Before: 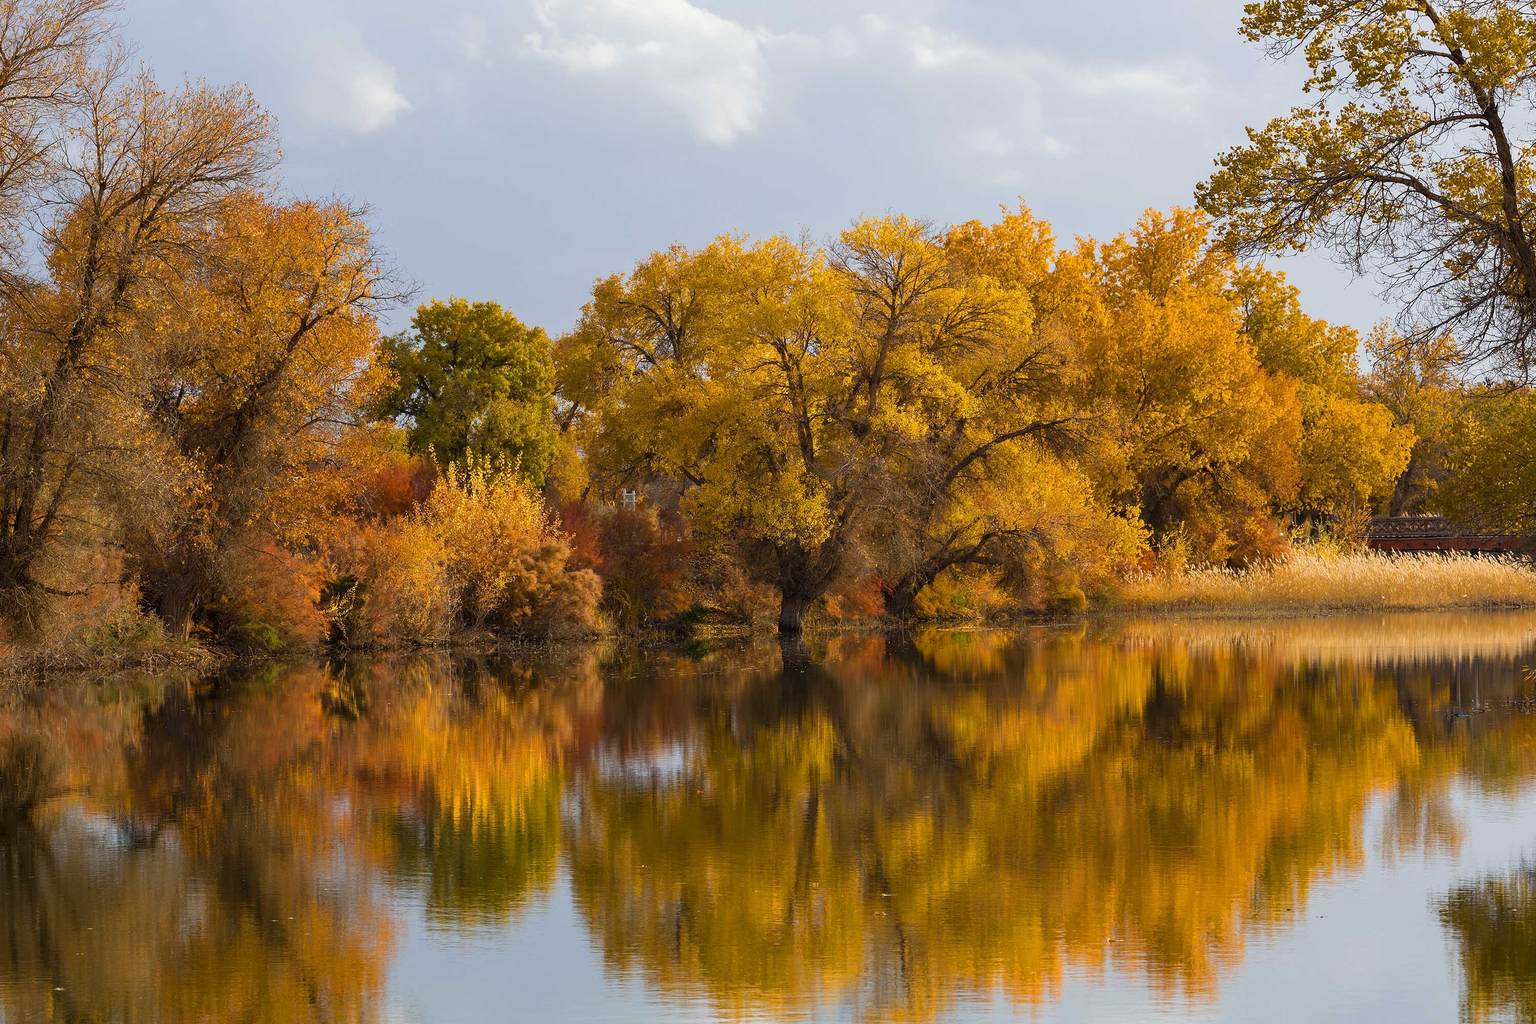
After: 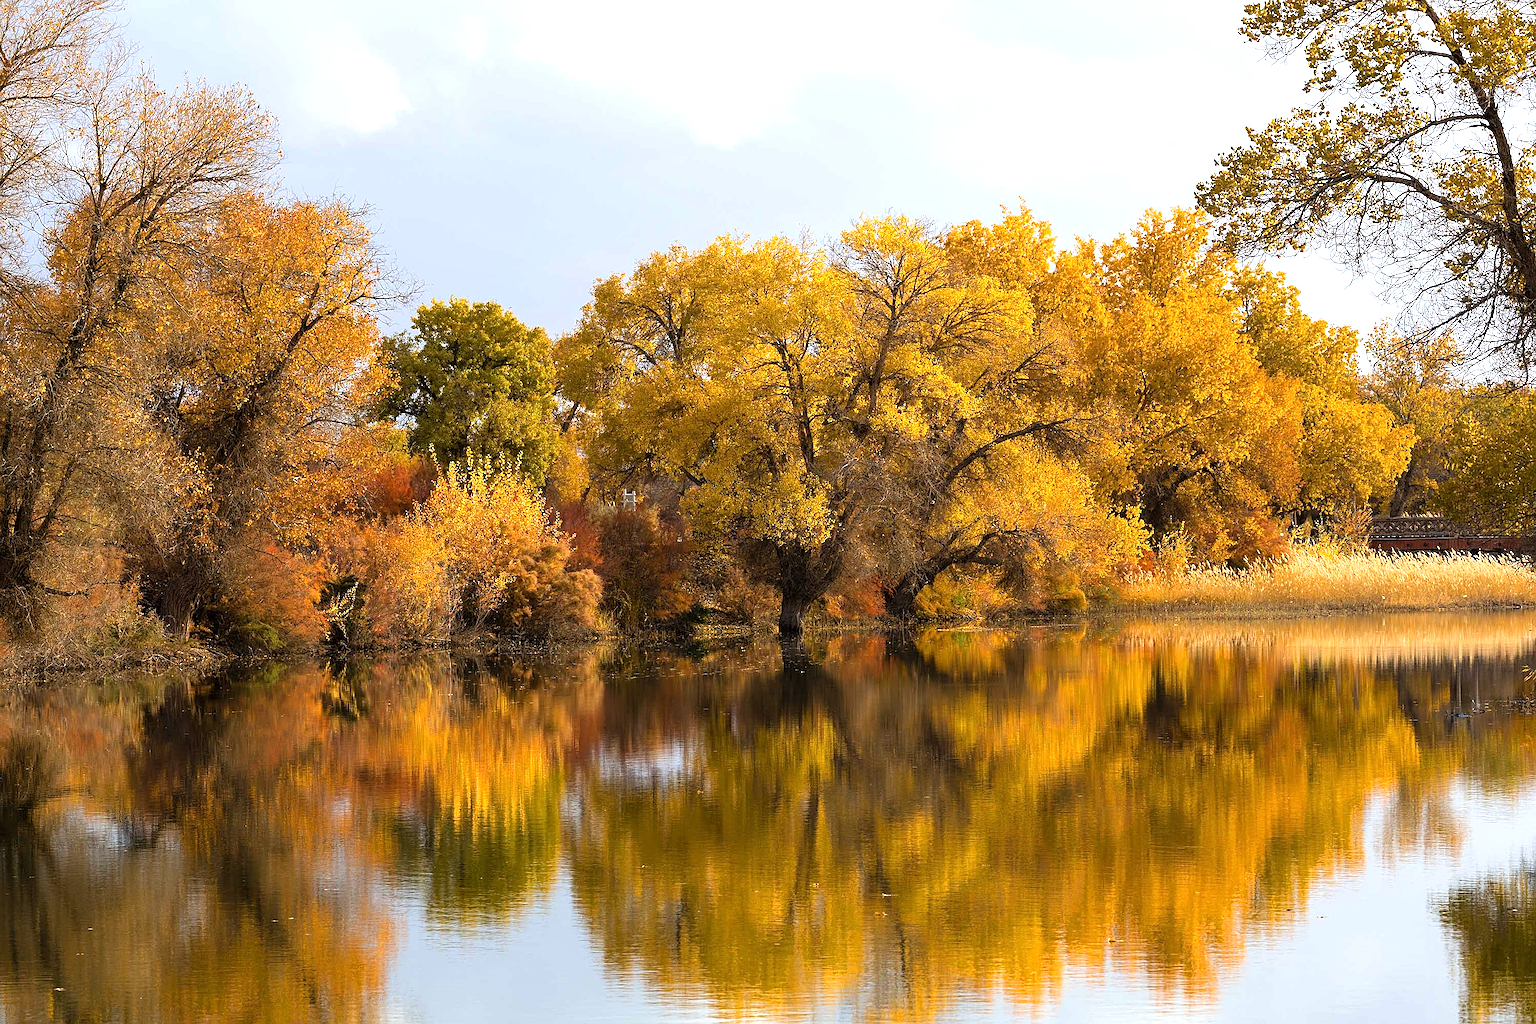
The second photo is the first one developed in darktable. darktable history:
sharpen: on, module defaults
tone equalizer: -8 EV -0.768 EV, -7 EV -0.707 EV, -6 EV -0.624 EV, -5 EV -0.407 EV, -3 EV 0.4 EV, -2 EV 0.6 EV, -1 EV 0.7 EV, +0 EV 0.767 EV
